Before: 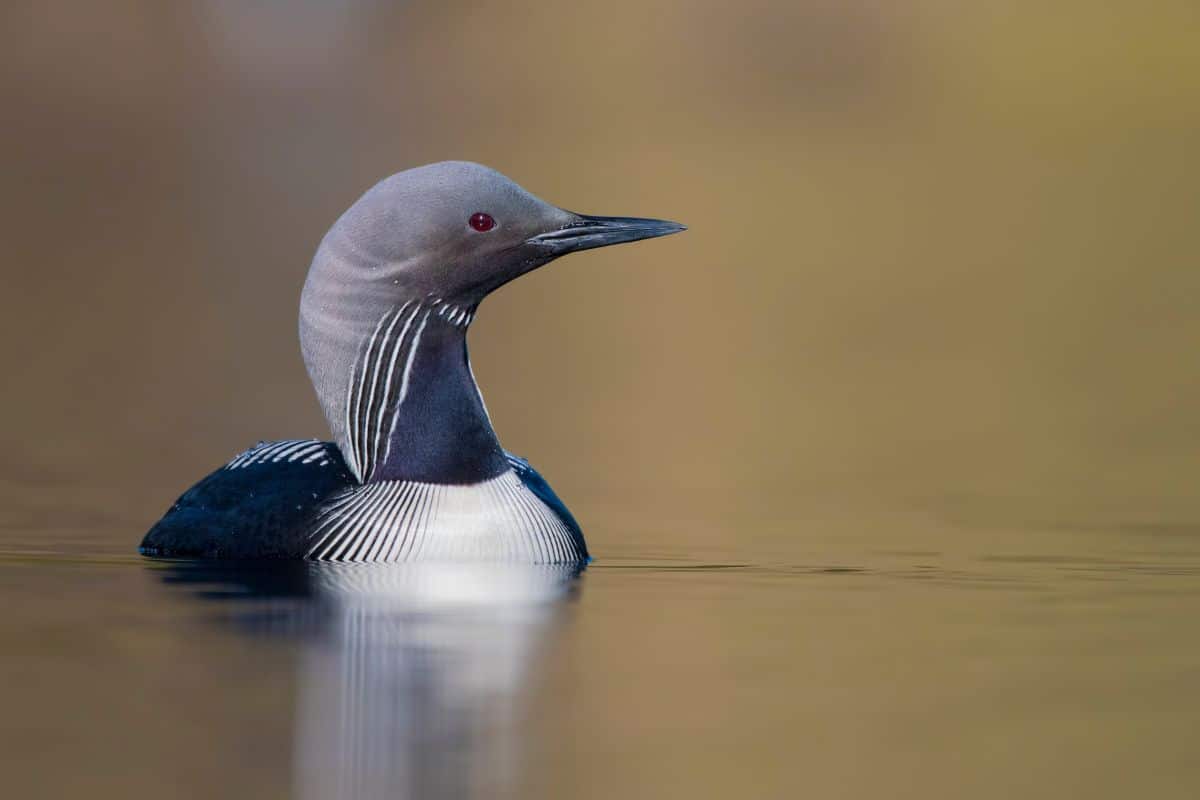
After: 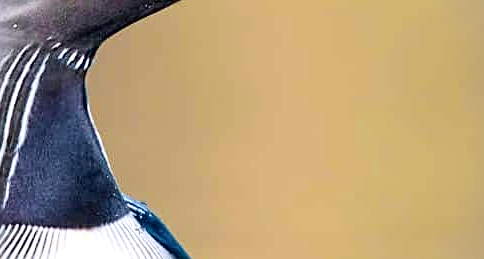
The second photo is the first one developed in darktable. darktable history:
crop: left 31.816%, top 32.113%, right 27.826%, bottom 35.394%
exposure: exposure 0.608 EV, compensate highlight preservation false
sharpen: on, module defaults
vignetting: fall-off start 91.35%, brightness -0.157
tone curve: curves: ch0 [(0, 0.013) (0.054, 0.018) (0.205, 0.191) (0.289, 0.292) (0.39, 0.424) (0.493, 0.551) (0.666, 0.743) (0.795, 0.841) (1, 0.998)]; ch1 [(0, 0) (0.385, 0.343) (0.439, 0.415) (0.494, 0.495) (0.501, 0.501) (0.51, 0.509) (0.548, 0.554) (0.586, 0.601) (0.66, 0.687) (0.783, 0.804) (1, 1)]; ch2 [(0, 0) (0.304, 0.31) (0.403, 0.399) (0.441, 0.428) (0.47, 0.469) (0.498, 0.496) (0.524, 0.538) (0.566, 0.579) (0.633, 0.665) (0.7, 0.711) (1, 1)], color space Lab, independent channels, preserve colors none
